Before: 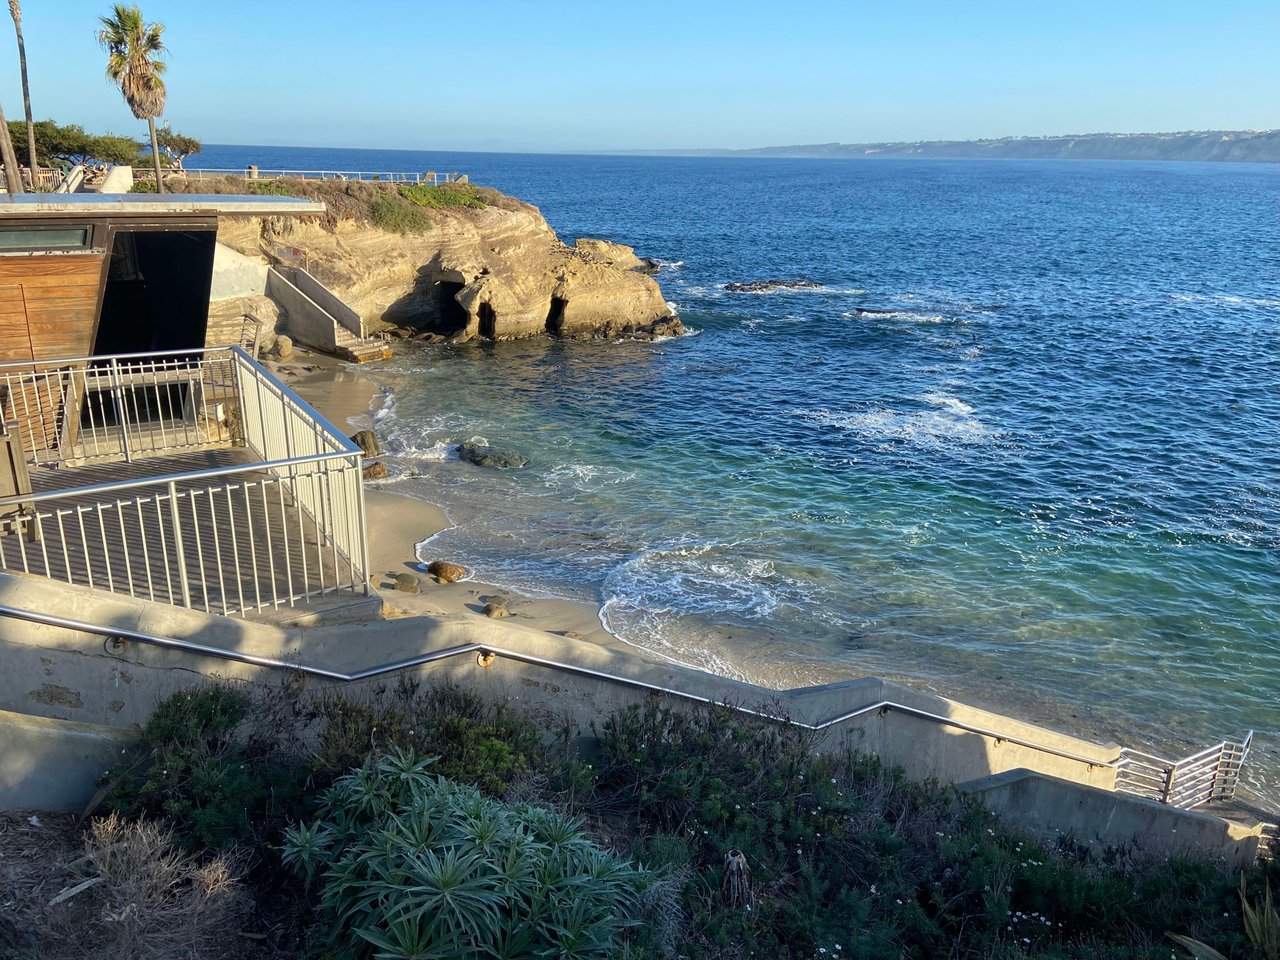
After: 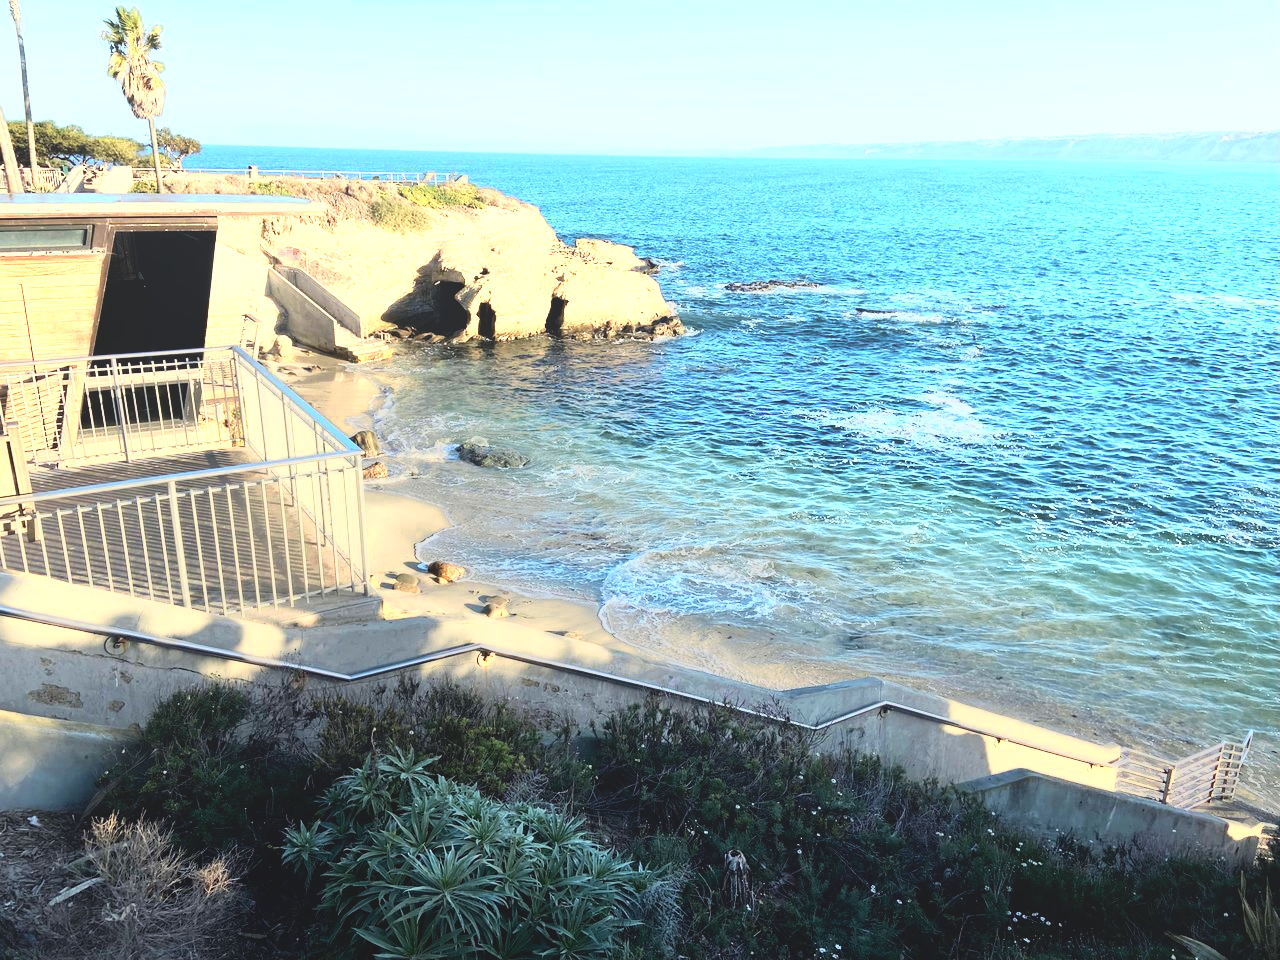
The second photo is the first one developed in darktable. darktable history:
exposure: exposure -0.03 EV, compensate highlight preservation false
base curve: curves: ch0 [(0, 0) (0.007, 0.004) (0.027, 0.03) (0.046, 0.07) (0.207, 0.54) (0.442, 0.872) (0.673, 0.972) (1, 1)]
color zones: curves: ch0 [(0.018, 0.548) (0.197, 0.654) (0.425, 0.447) (0.605, 0.658) (0.732, 0.579)]; ch1 [(0.105, 0.531) (0.224, 0.531) (0.386, 0.39) (0.618, 0.456) (0.732, 0.456) (0.956, 0.421)]; ch2 [(0.039, 0.583) (0.215, 0.465) (0.399, 0.544) (0.465, 0.548) (0.614, 0.447) (0.724, 0.43) (0.882, 0.623) (0.956, 0.632)]
local contrast: detail 69%
